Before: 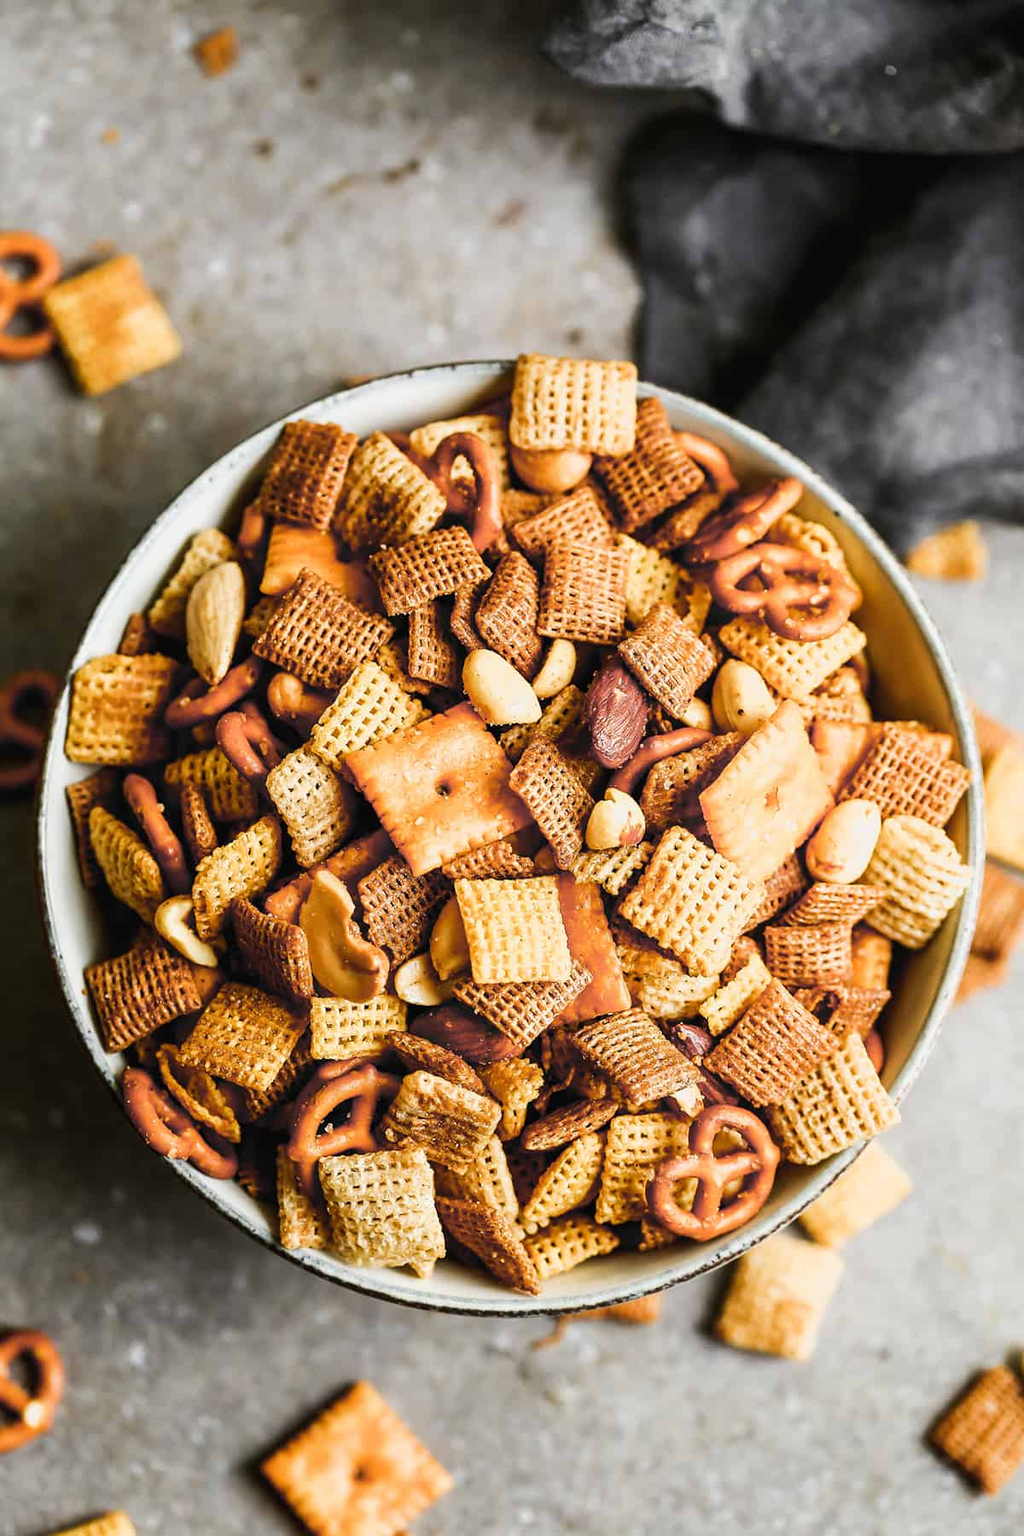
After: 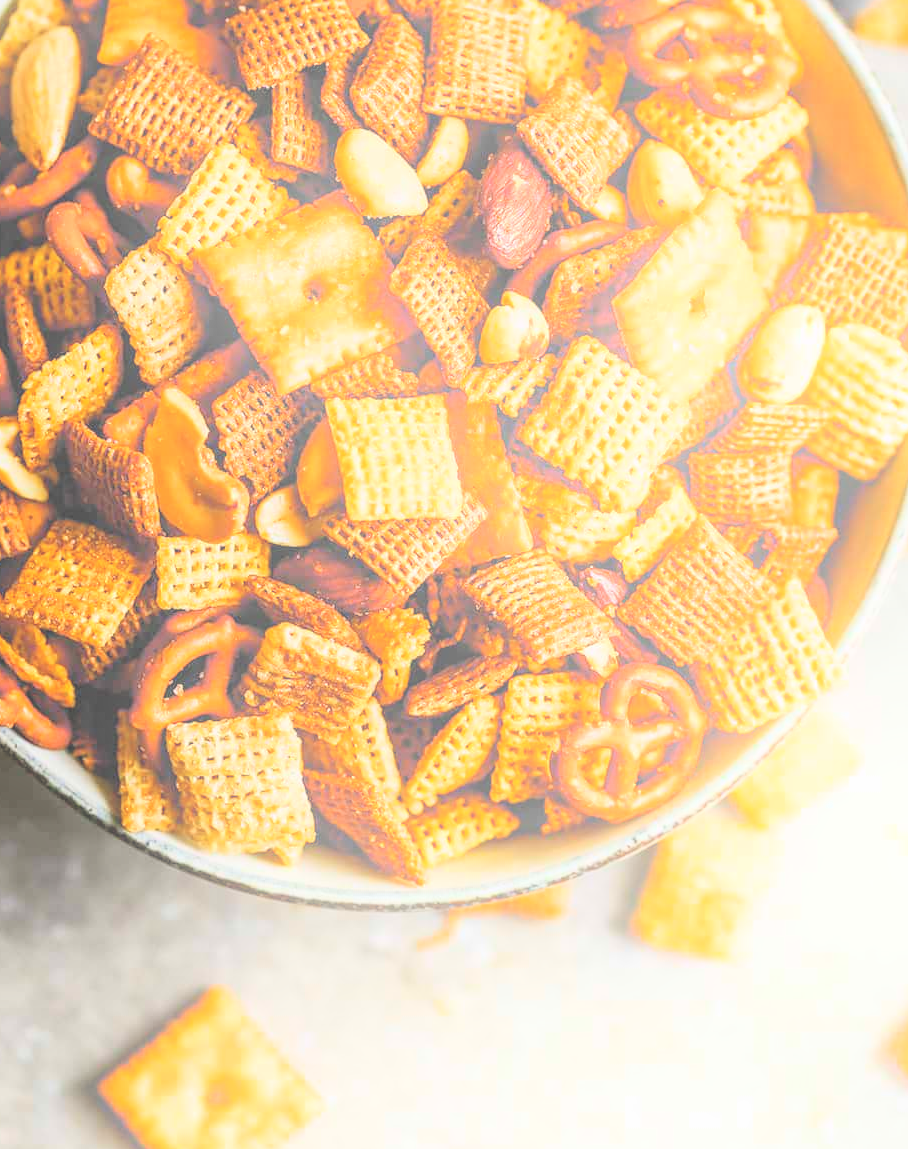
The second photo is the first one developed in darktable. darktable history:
contrast brightness saturation: contrast 0.1, brightness 0.3, saturation 0.14
bloom: threshold 82.5%, strength 16.25%
local contrast: detail 110%
crop and rotate: left 17.299%, top 35.115%, right 7.015%, bottom 1.024%
